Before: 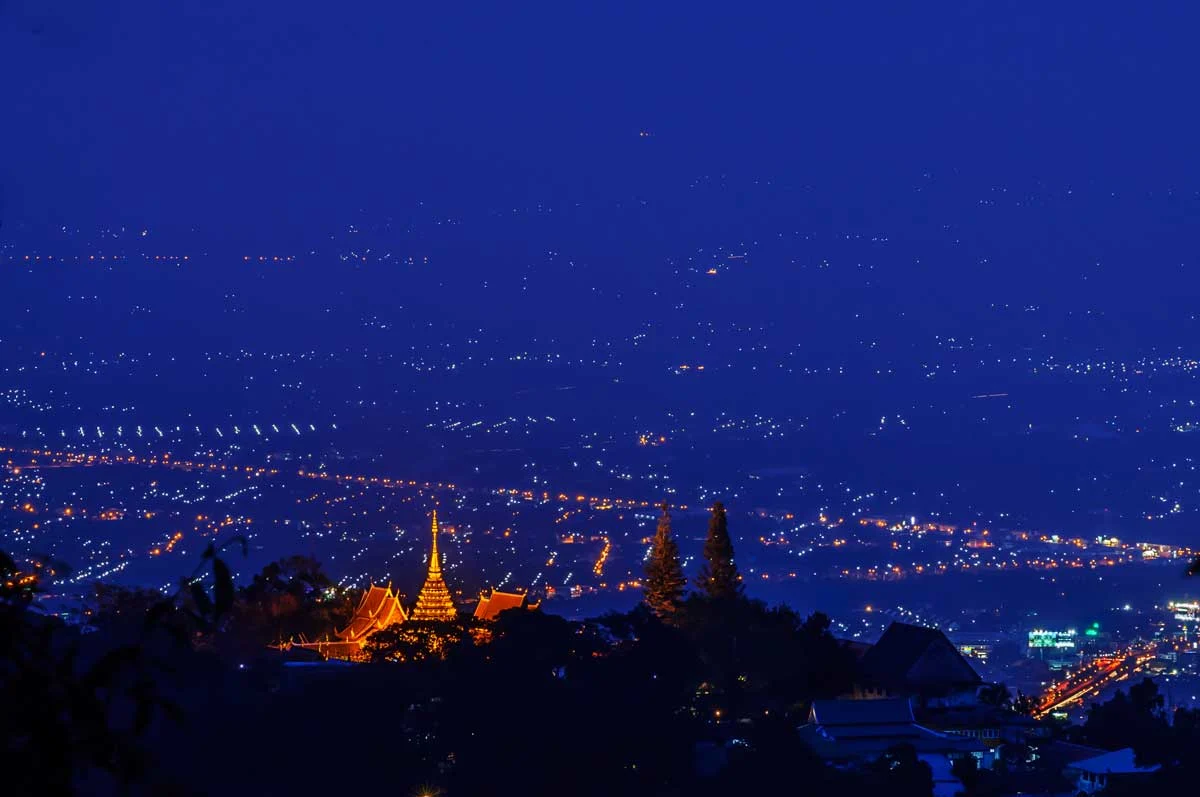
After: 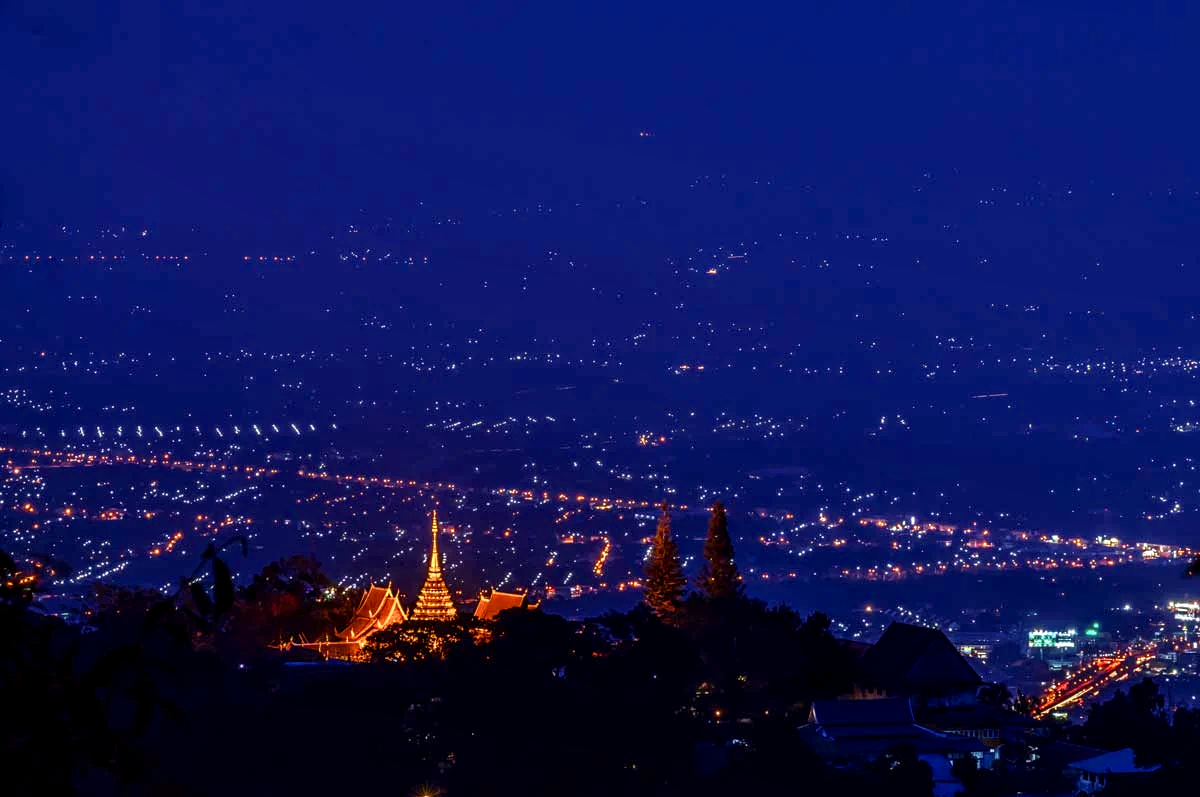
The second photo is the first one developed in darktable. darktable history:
color balance rgb: shadows lift › chroma 9.936%, shadows lift › hue 45.78°, power › hue 71.35°, perceptual saturation grading › global saturation 0.696%, perceptual saturation grading › highlights -34.637%, perceptual saturation grading › mid-tones 15.085%, perceptual saturation grading › shadows 47.345%, perceptual brilliance grading › global brilliance 14.255%, perceptual brilliance grading › shadows -34.822%, contrast -9.623%
local contrast: detail 142%
